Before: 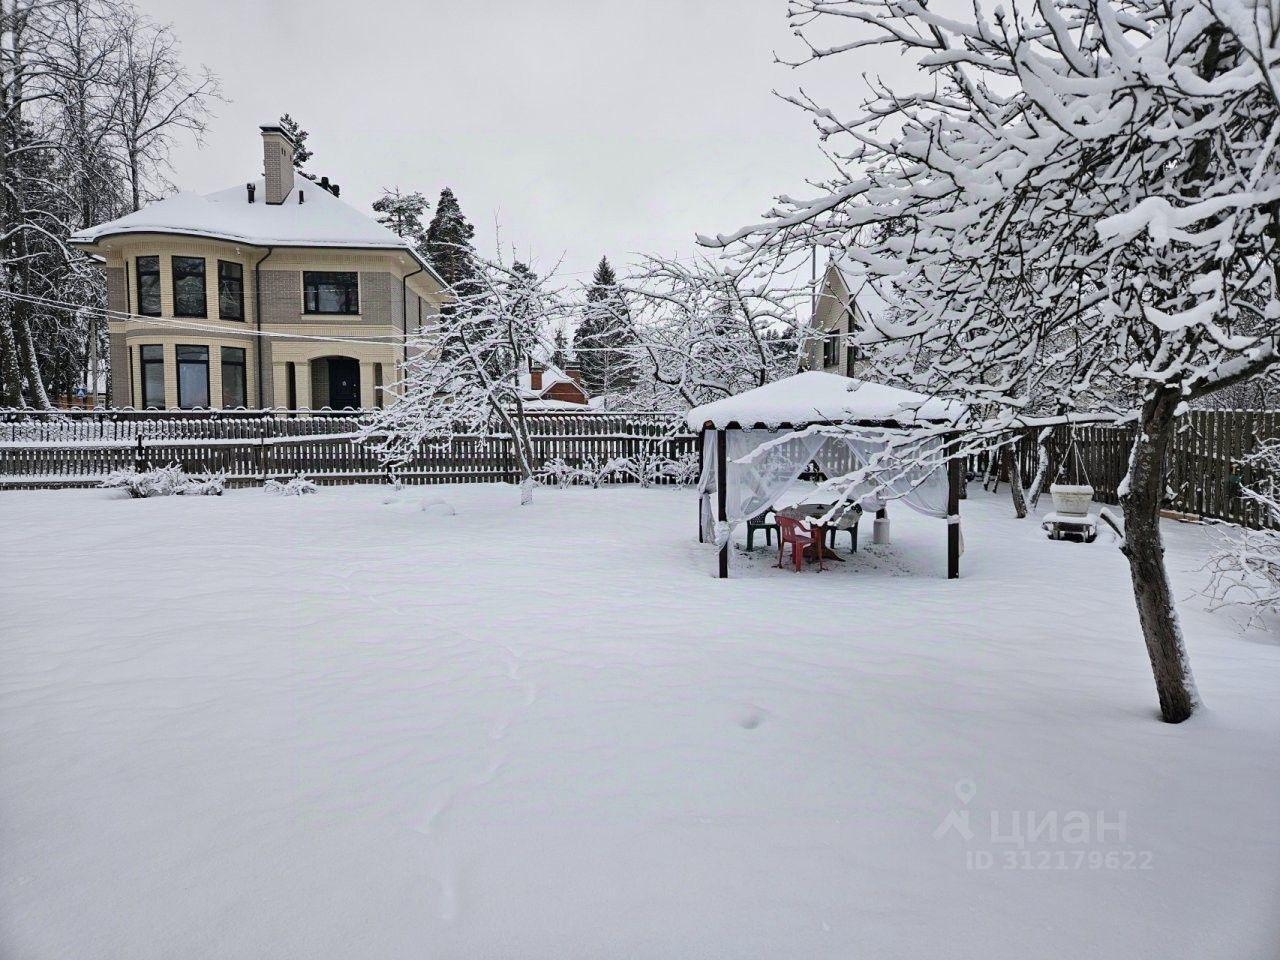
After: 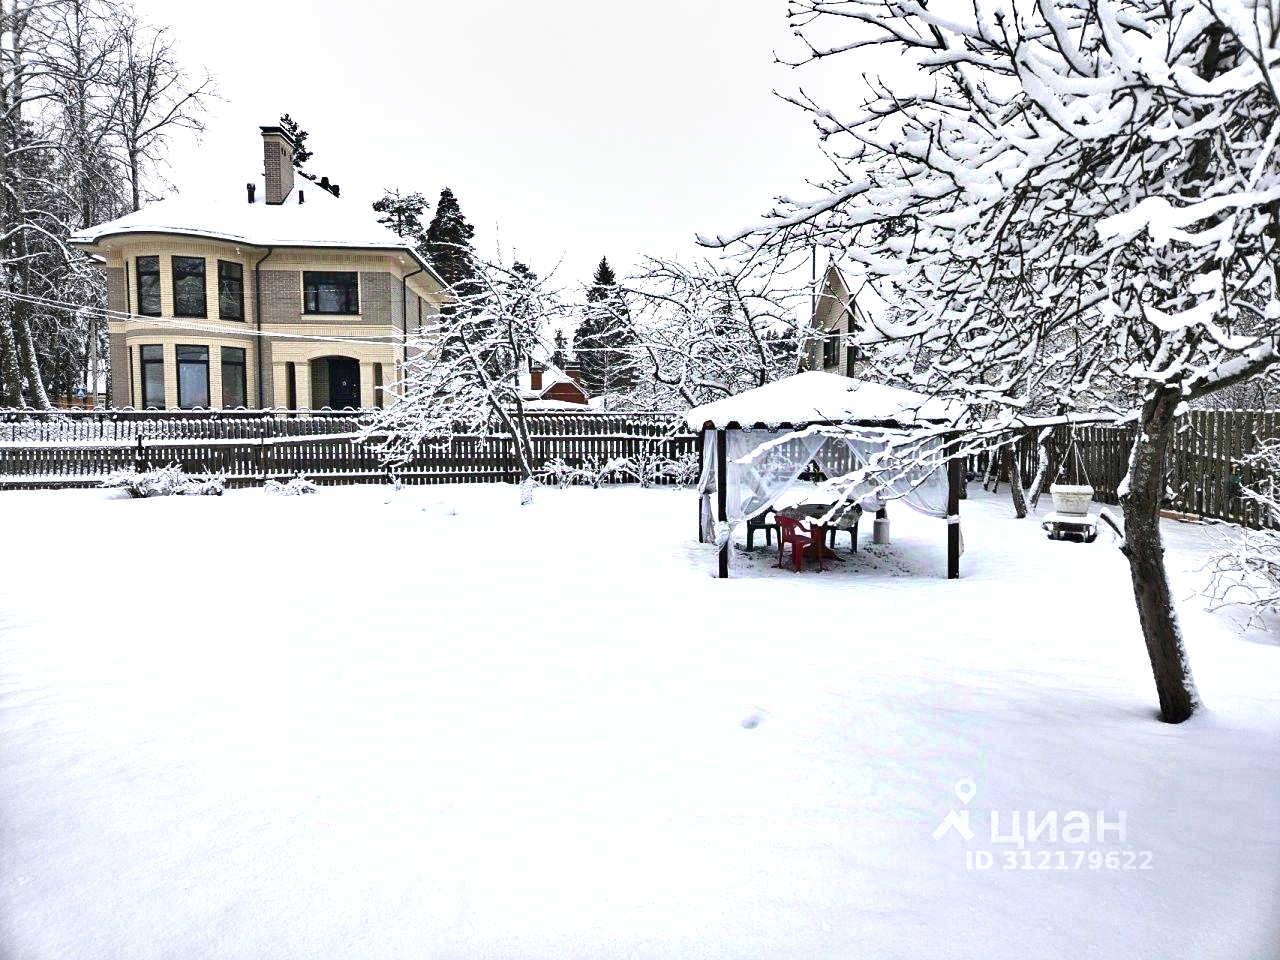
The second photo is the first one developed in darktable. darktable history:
exposure: black level correction 0, exposure 1 EV, compensate highlight preservation false
shadows and highlights: shadows 59.92, soften with gaussian
